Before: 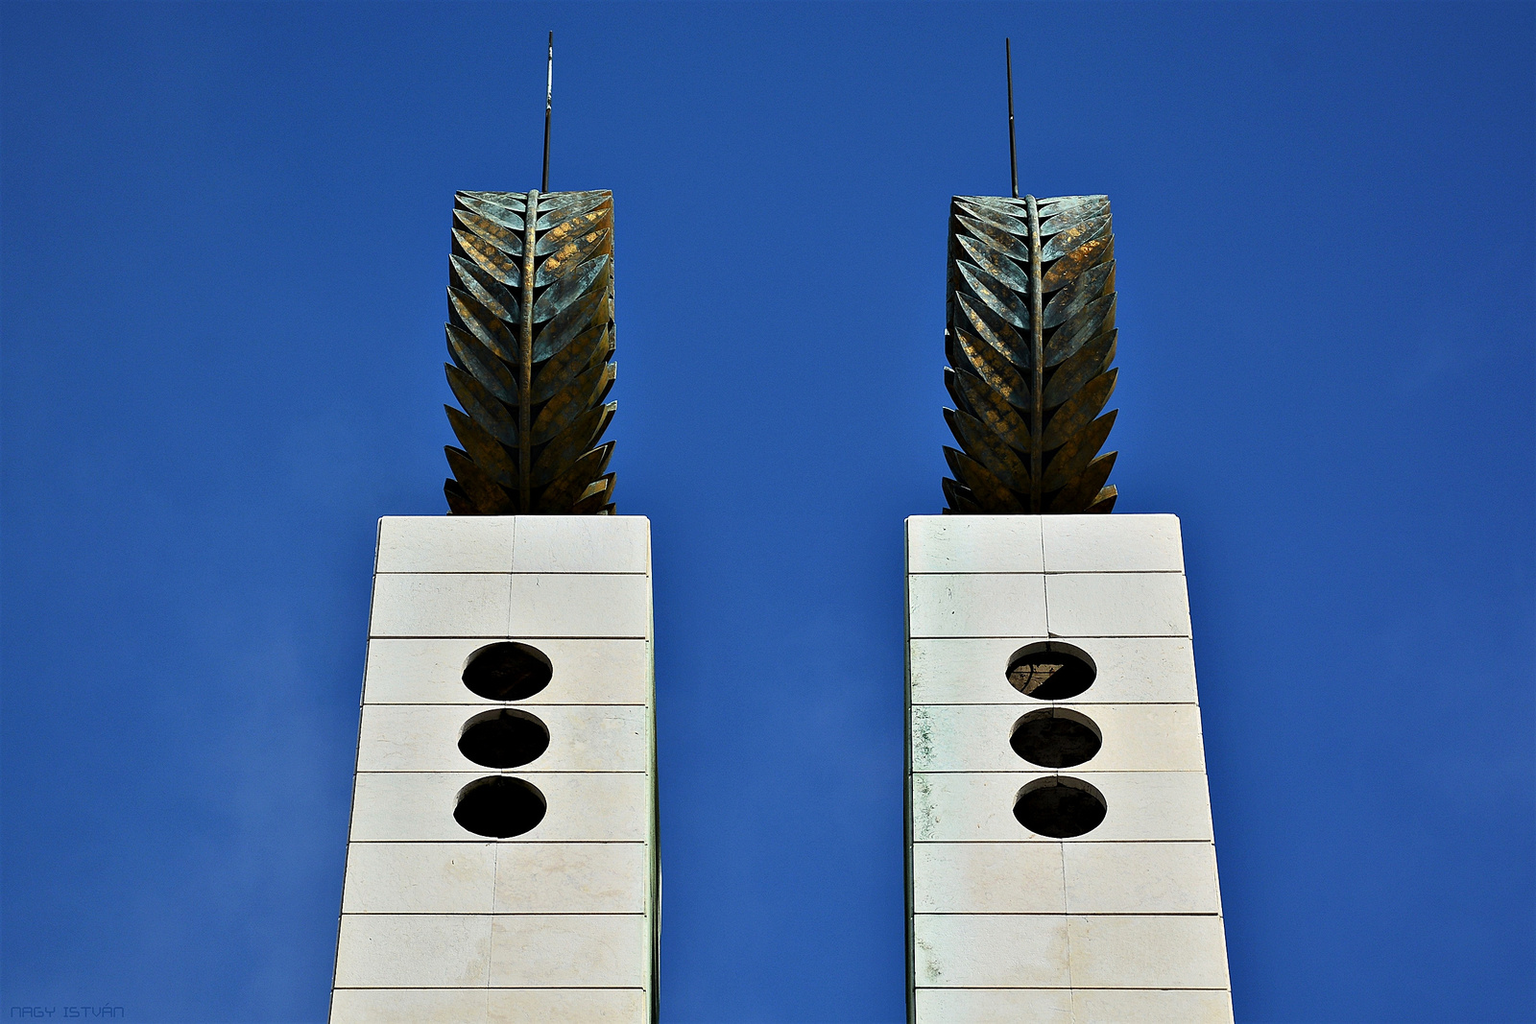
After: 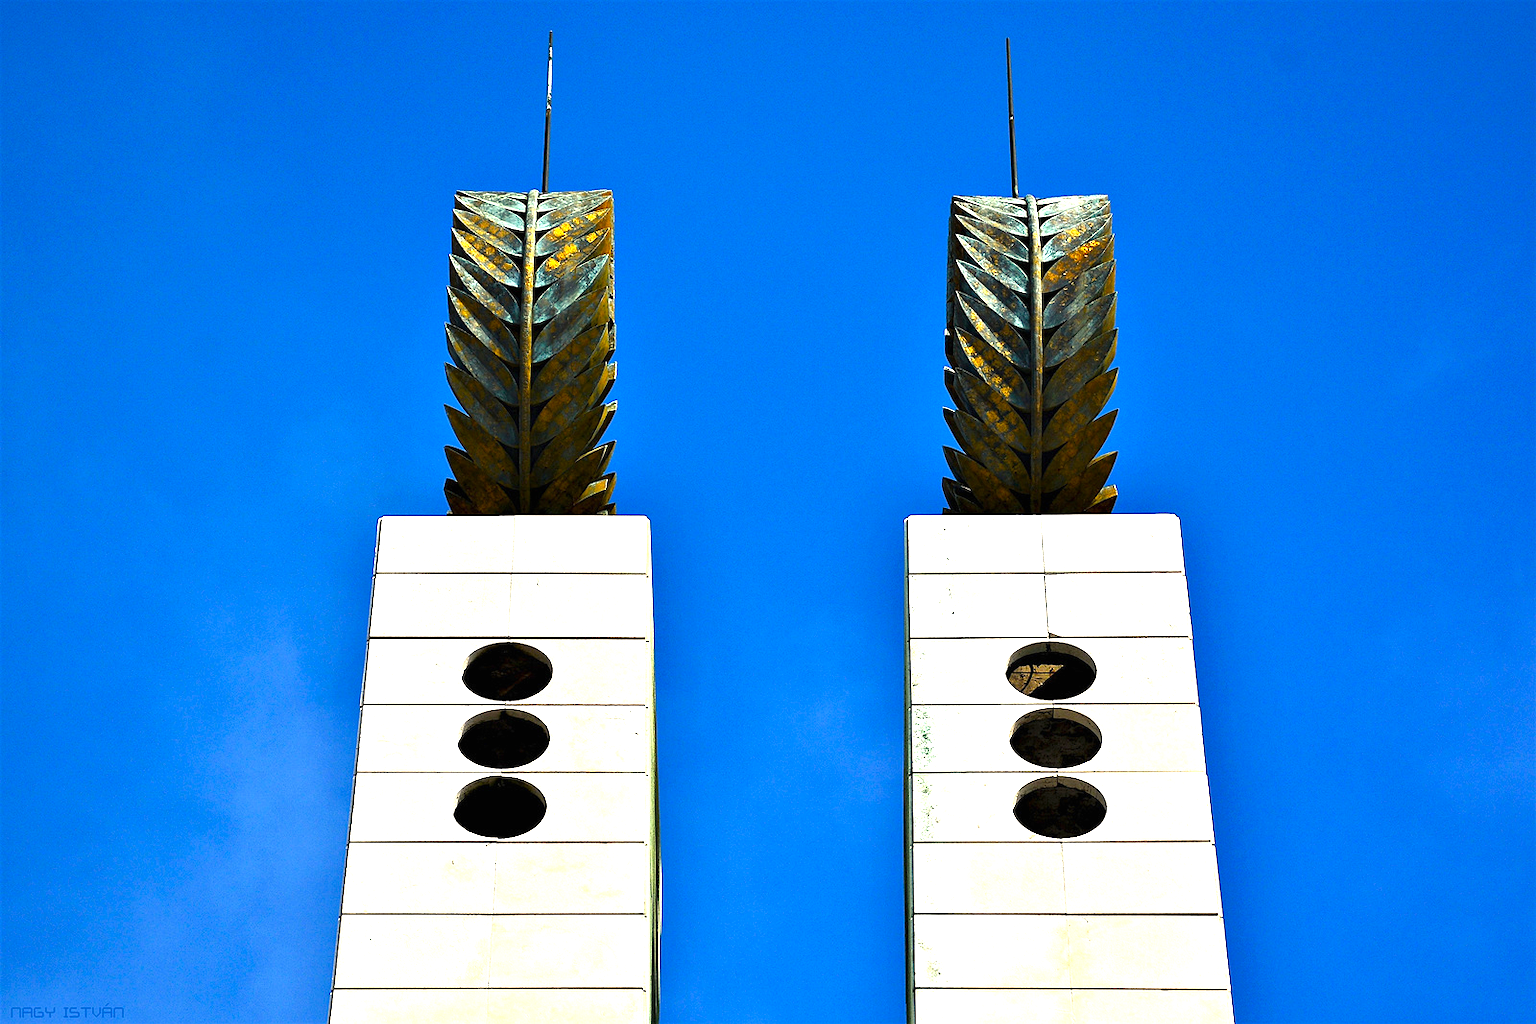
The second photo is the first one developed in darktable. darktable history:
exposure: black level correction 0, exposure 1.2 EV, compensate highlight preservation false
color balance rgb: highlights gain › chroma 3.086%, highlights gain › hue 75.61°, perceptual saturation grading › global saturation 36.608%
